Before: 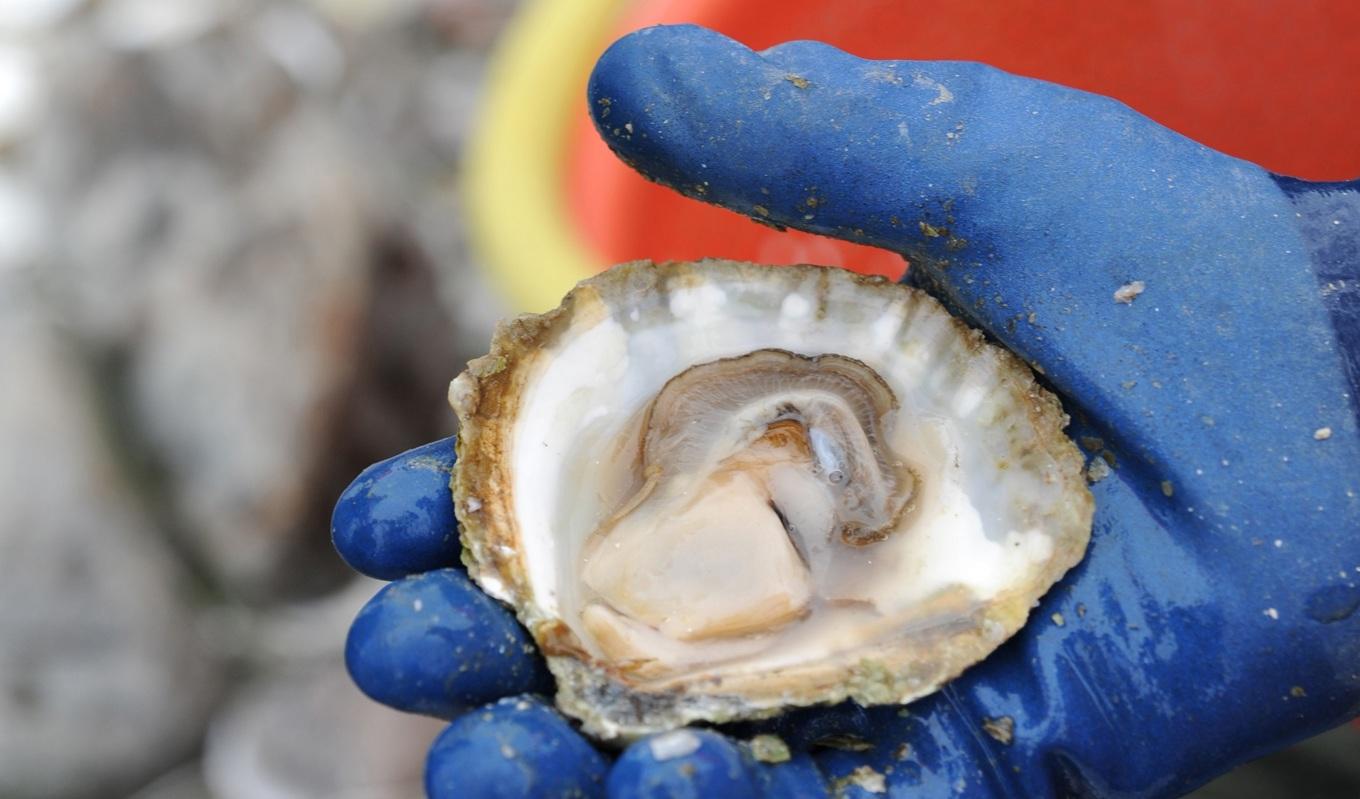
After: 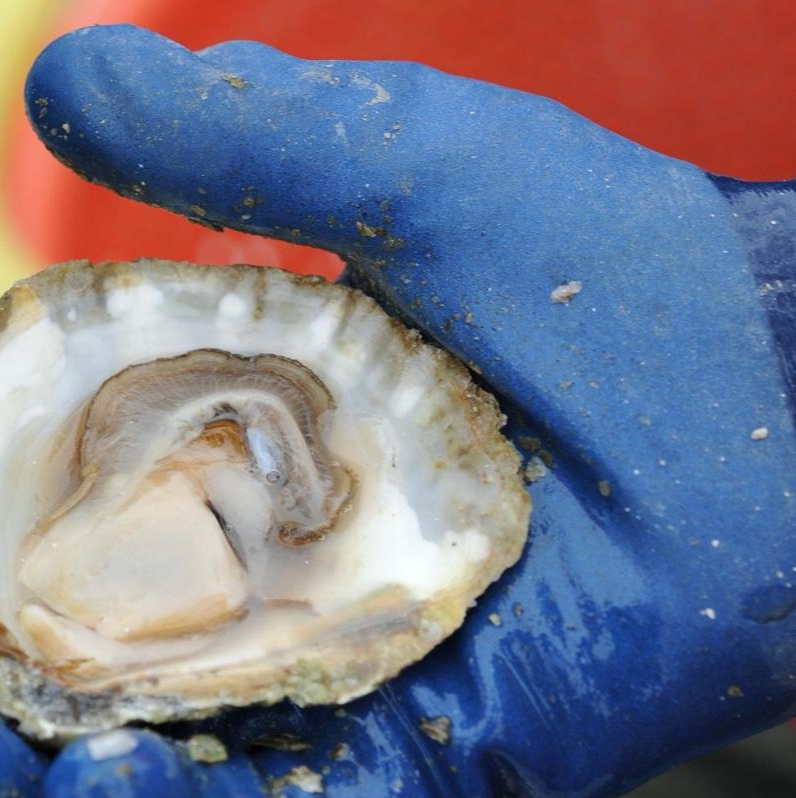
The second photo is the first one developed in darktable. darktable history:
crop: left 41.402%
white balance: red 0.978, blue 0.999
